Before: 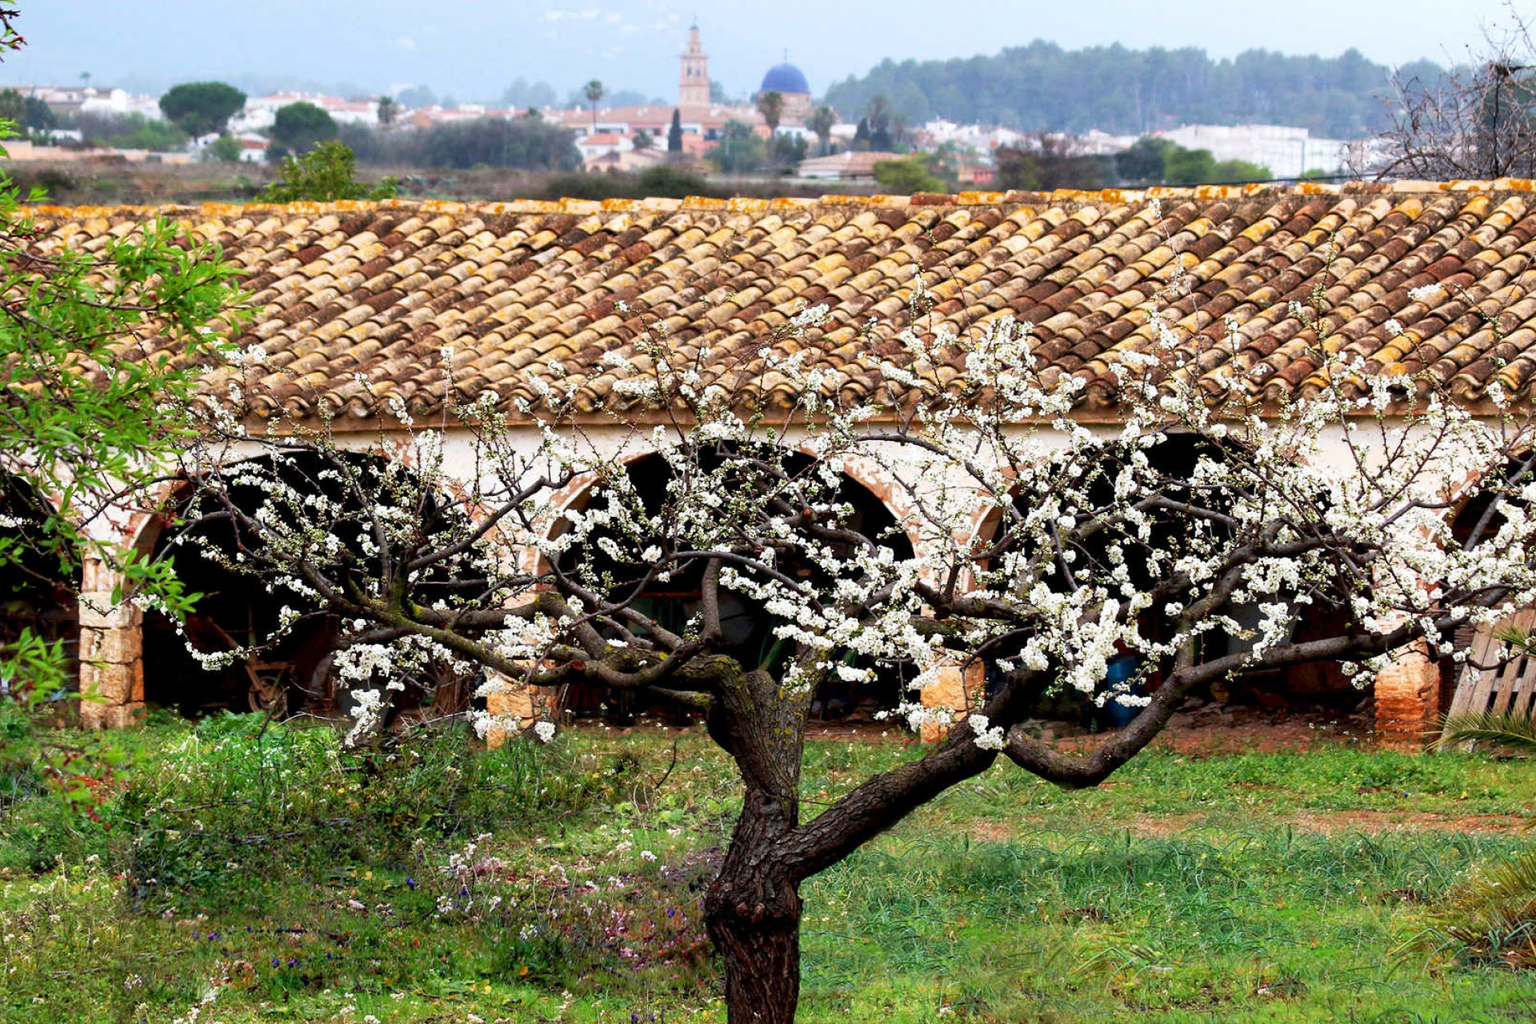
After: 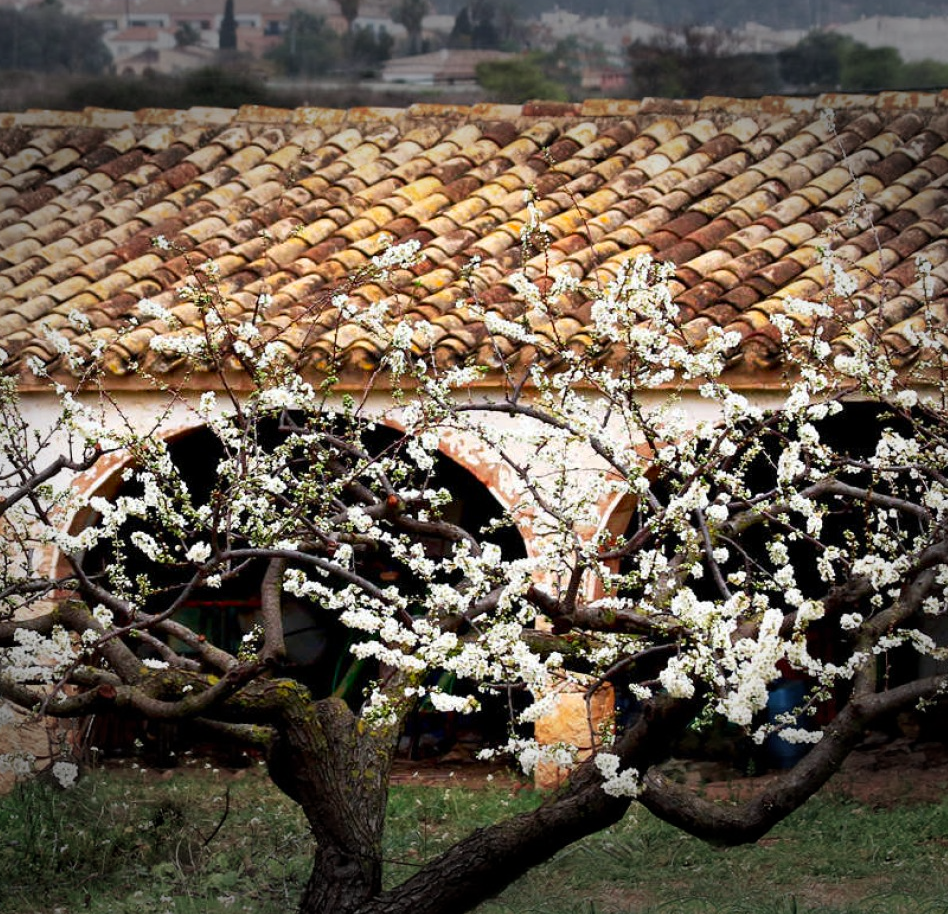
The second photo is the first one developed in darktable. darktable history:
contrast brightness saturation: contrast 0.041, saturation 0.159
vignetting: fall-off start 78.86%, brightness -0.729, saturation -0.483, width/height ratio 1.329
crop: left 32.101%, top 10.979%, right 18.487%, bottom 17.57%
